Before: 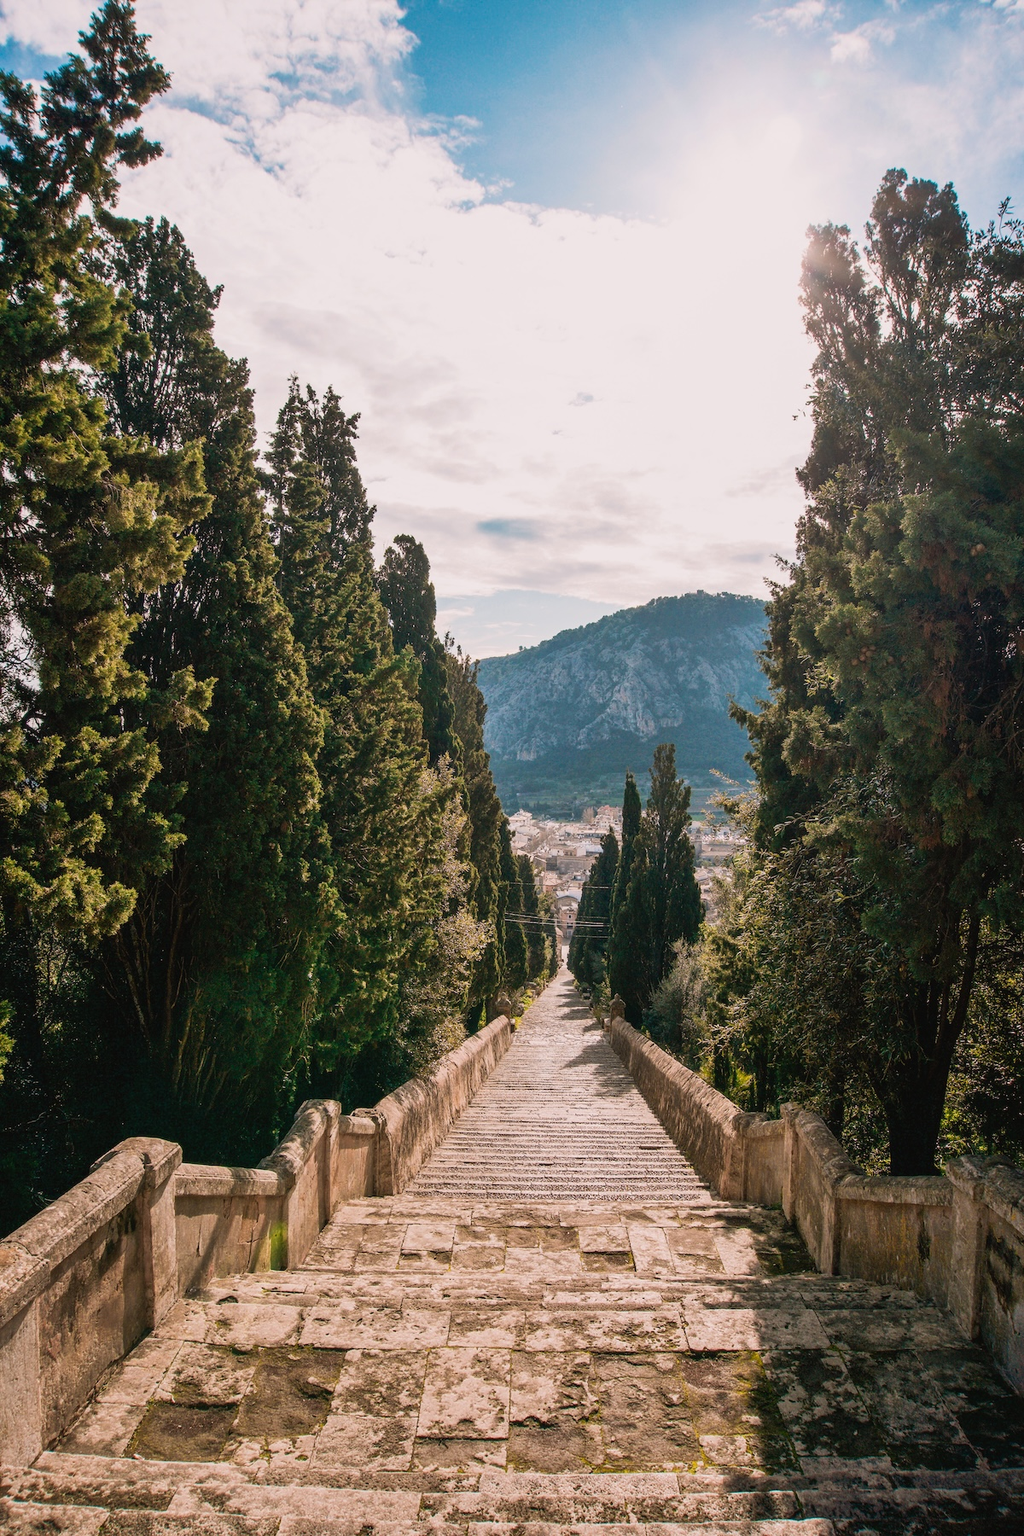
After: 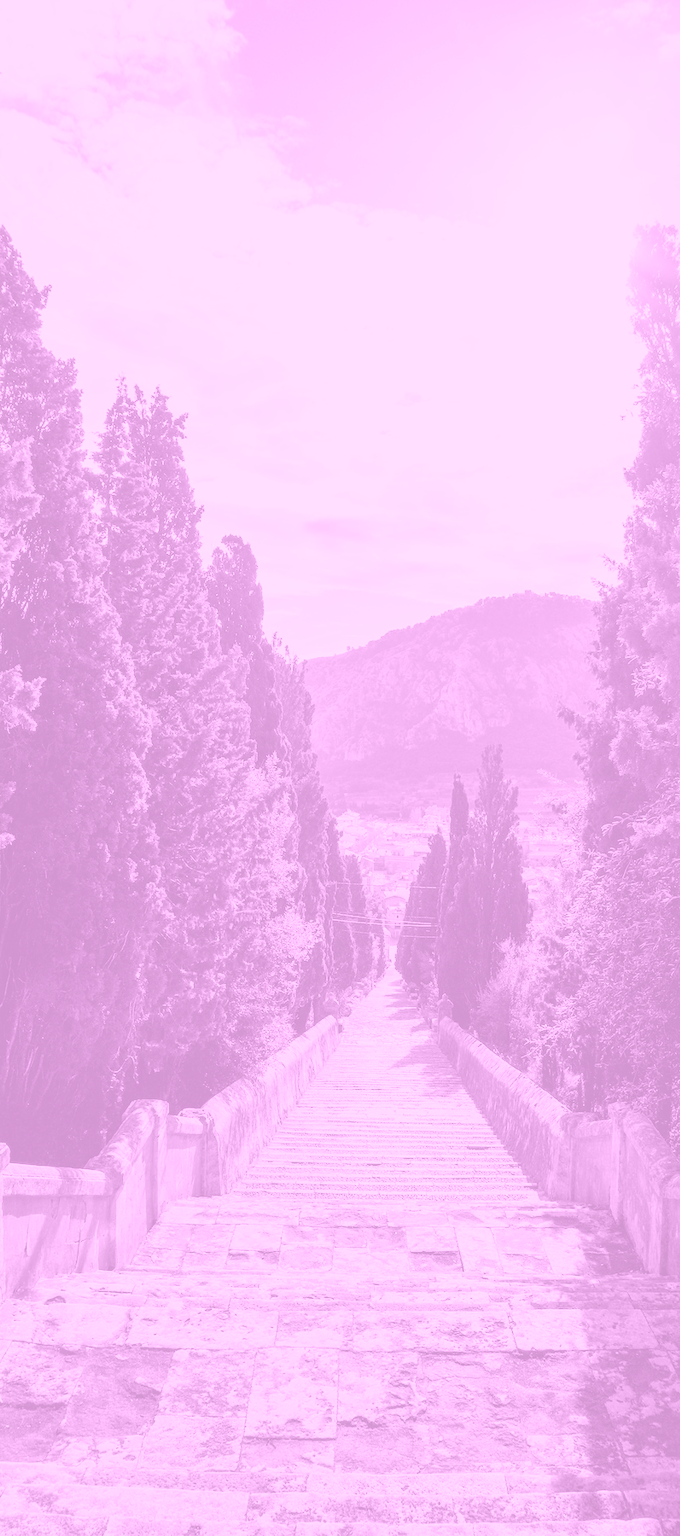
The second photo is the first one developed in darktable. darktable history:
tone equalizer: on, module defaults
crop: left 16.899%, right 16.556%
colorize: hue 331.2°, saturation 75%, source mix 30.28%, lightness 70.52%, version 1
